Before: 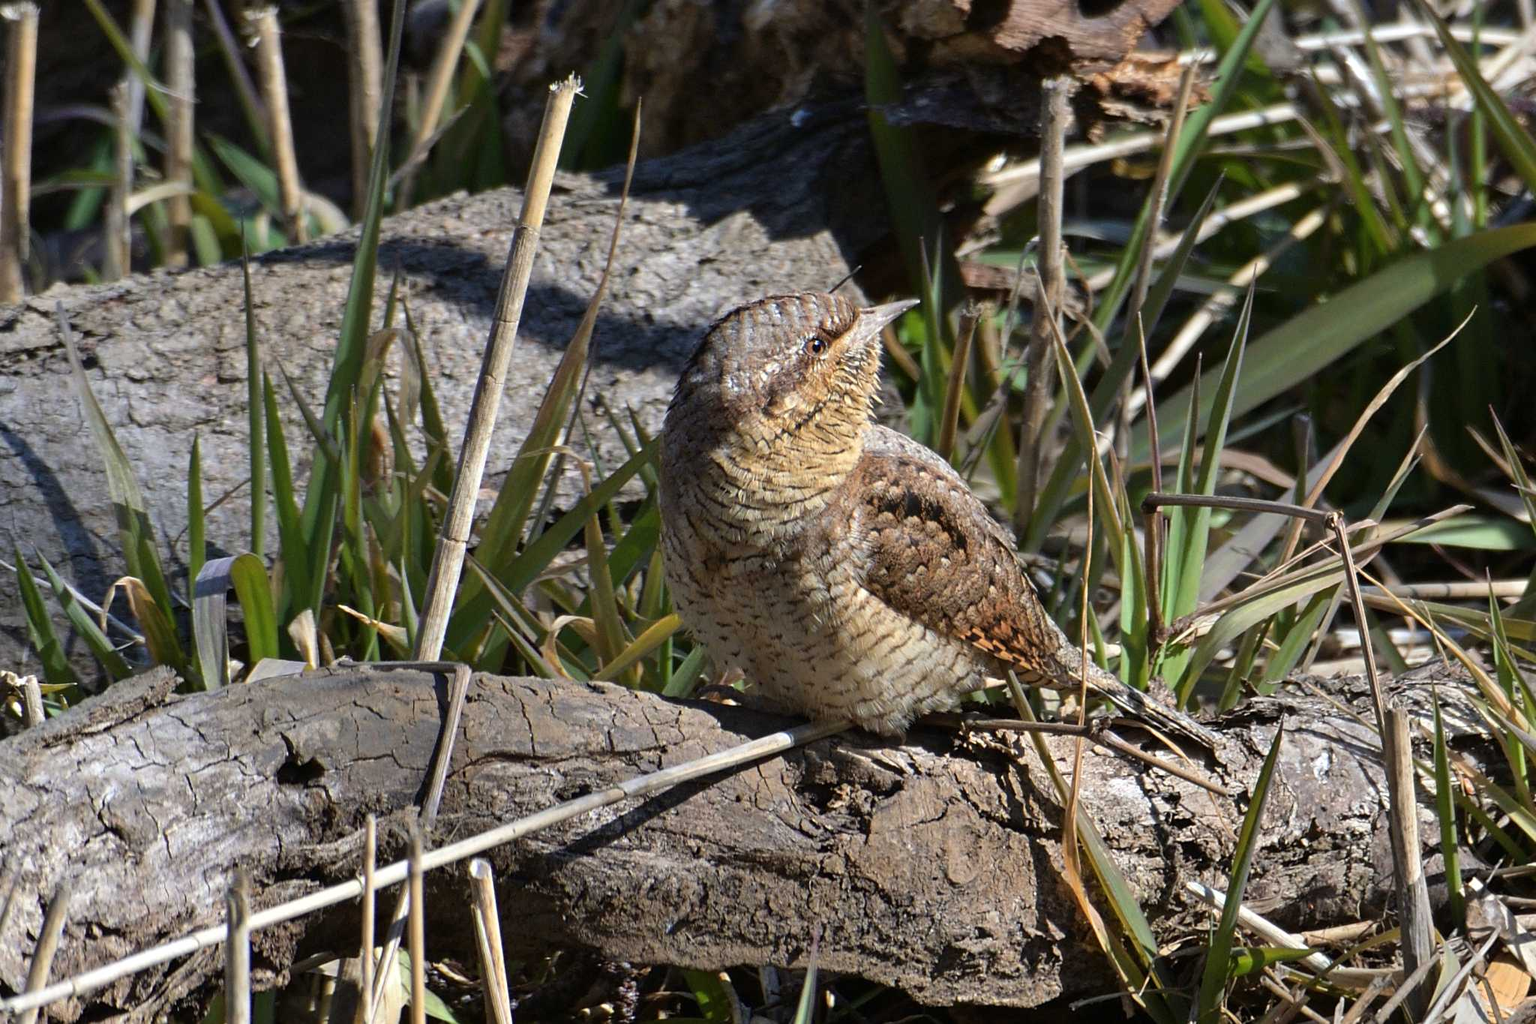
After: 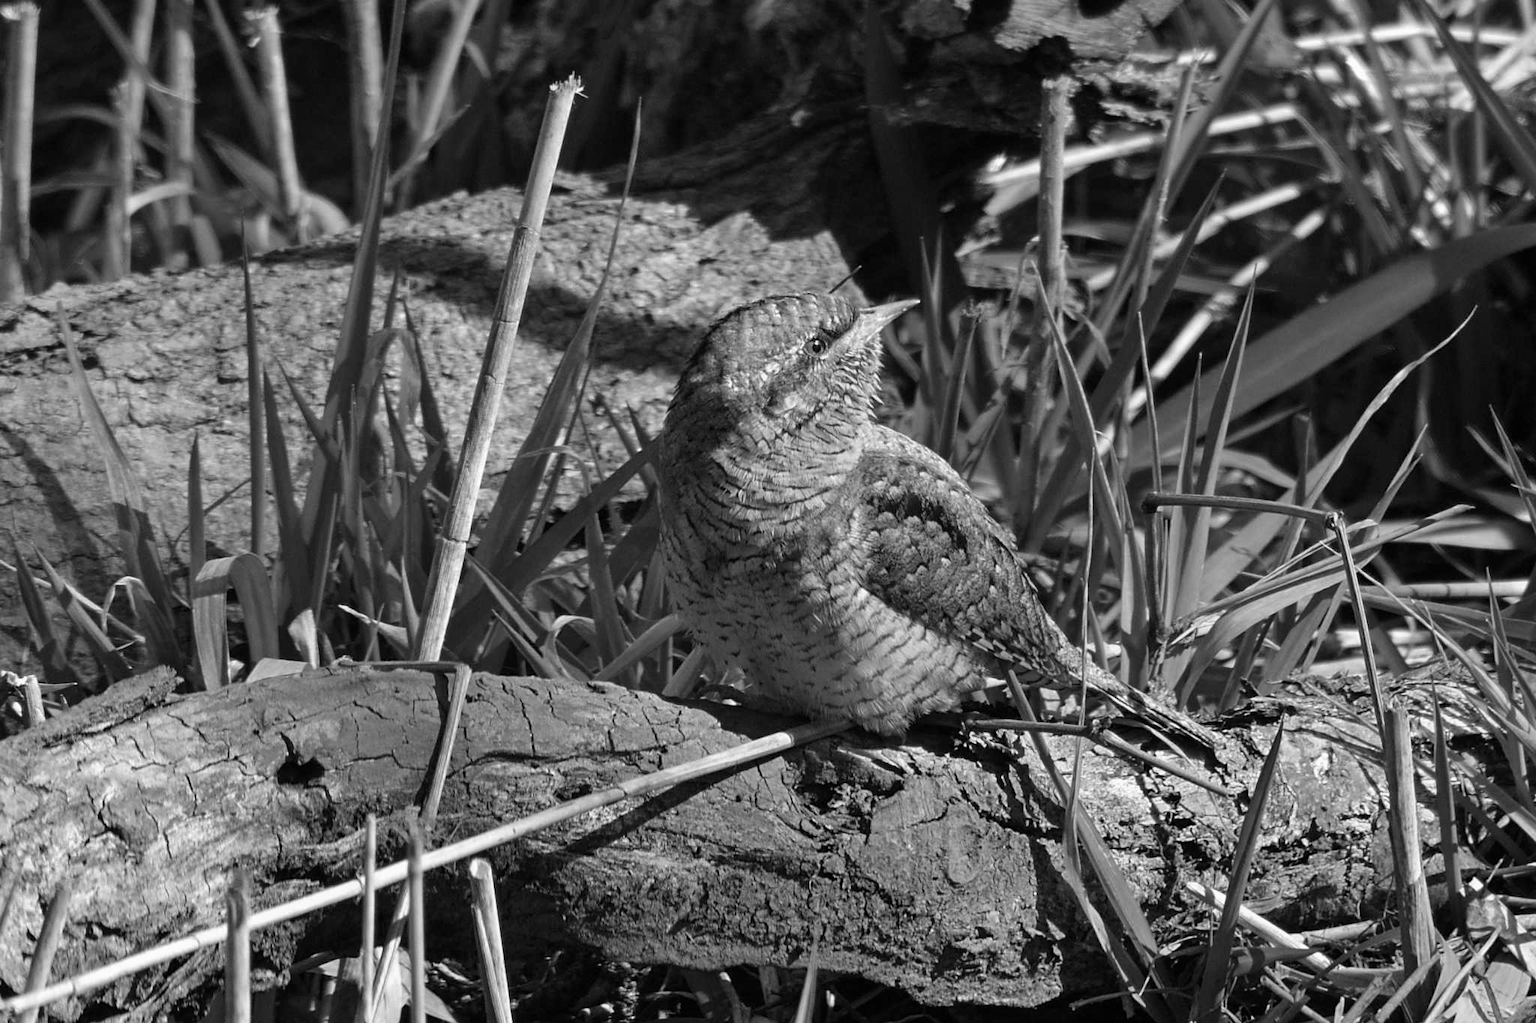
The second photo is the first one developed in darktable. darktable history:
color calibration: output gray [0.246, 0.254, 0.501, 0], illuminant as shot in camera, x 0.358, y 0.373, temperature 4628.91 K
